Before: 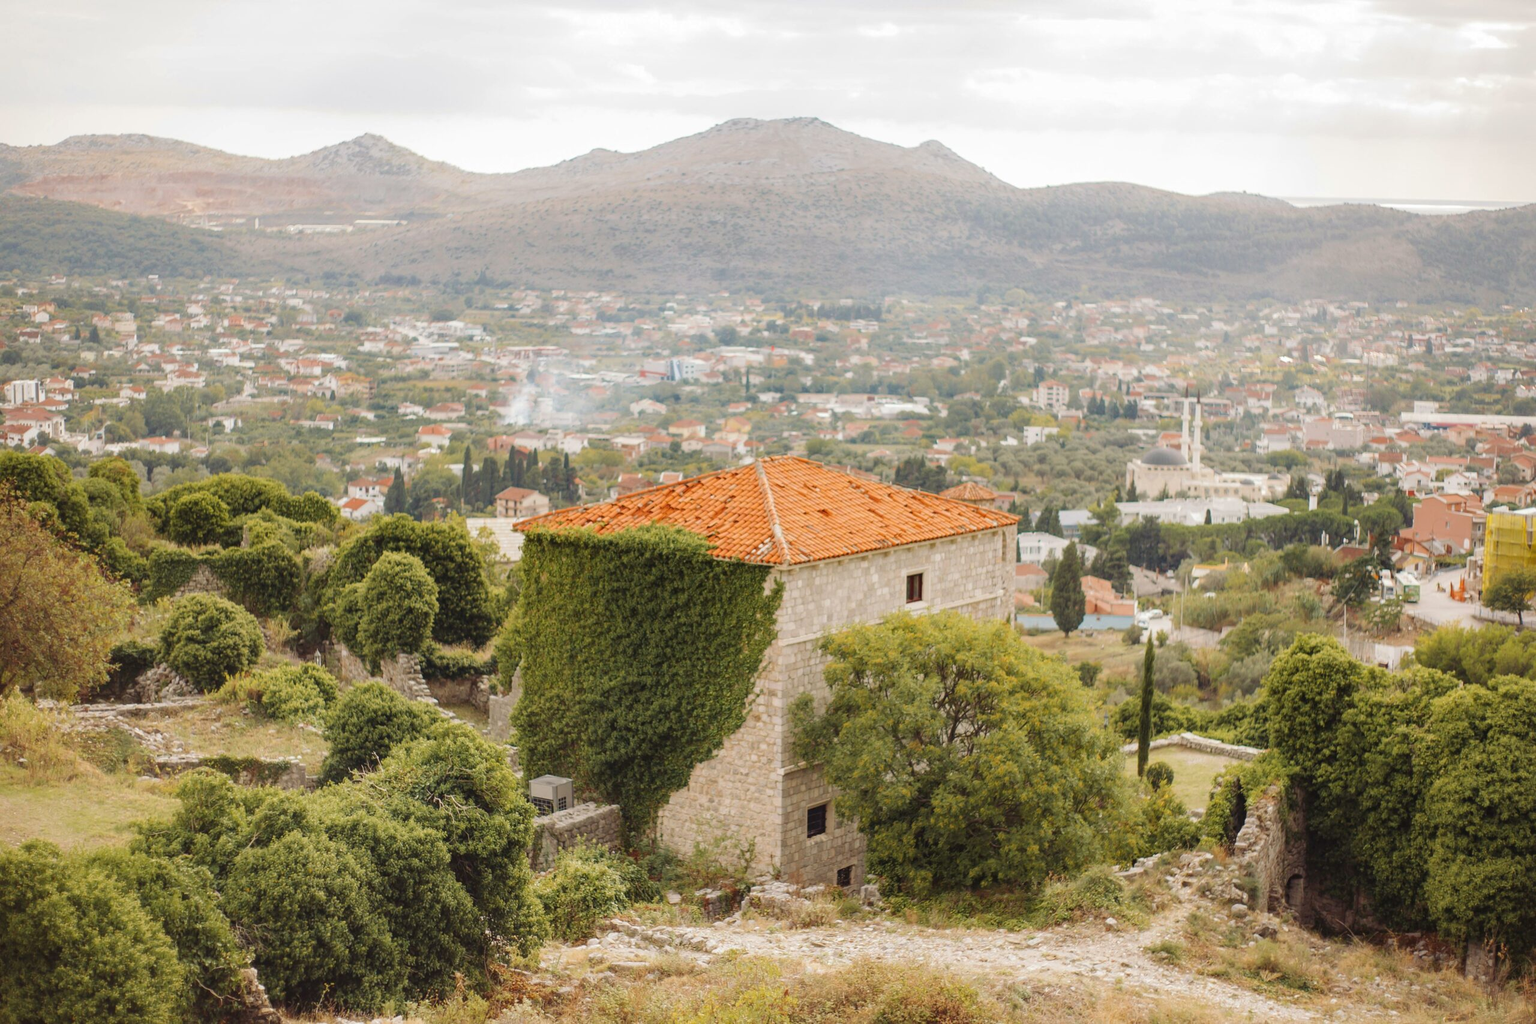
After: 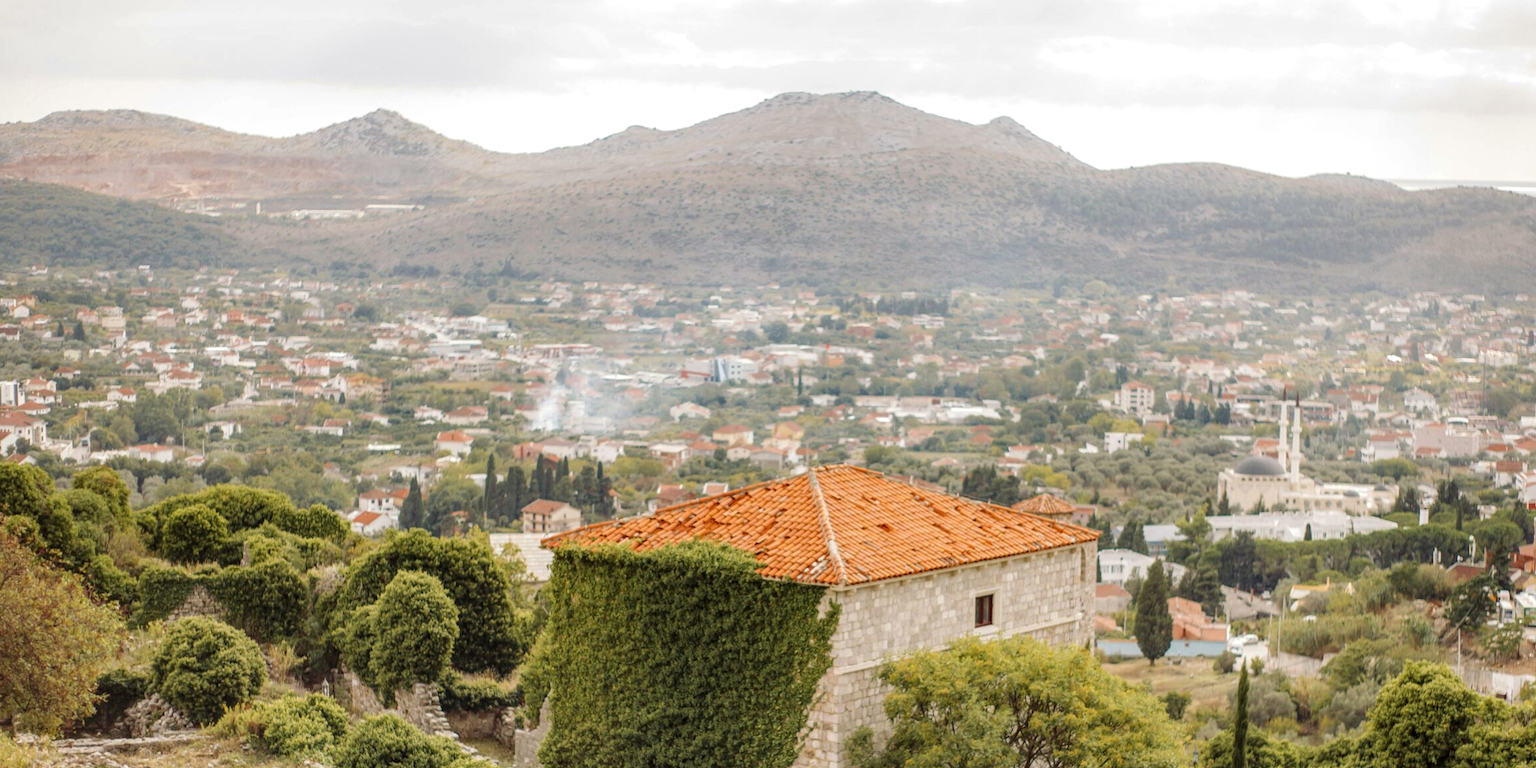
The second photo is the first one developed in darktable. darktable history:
crop: left 1.509%, top 3.452%, right 7.696%, bottom 28.452%
local contrast: highlights 25%, detail 130%
